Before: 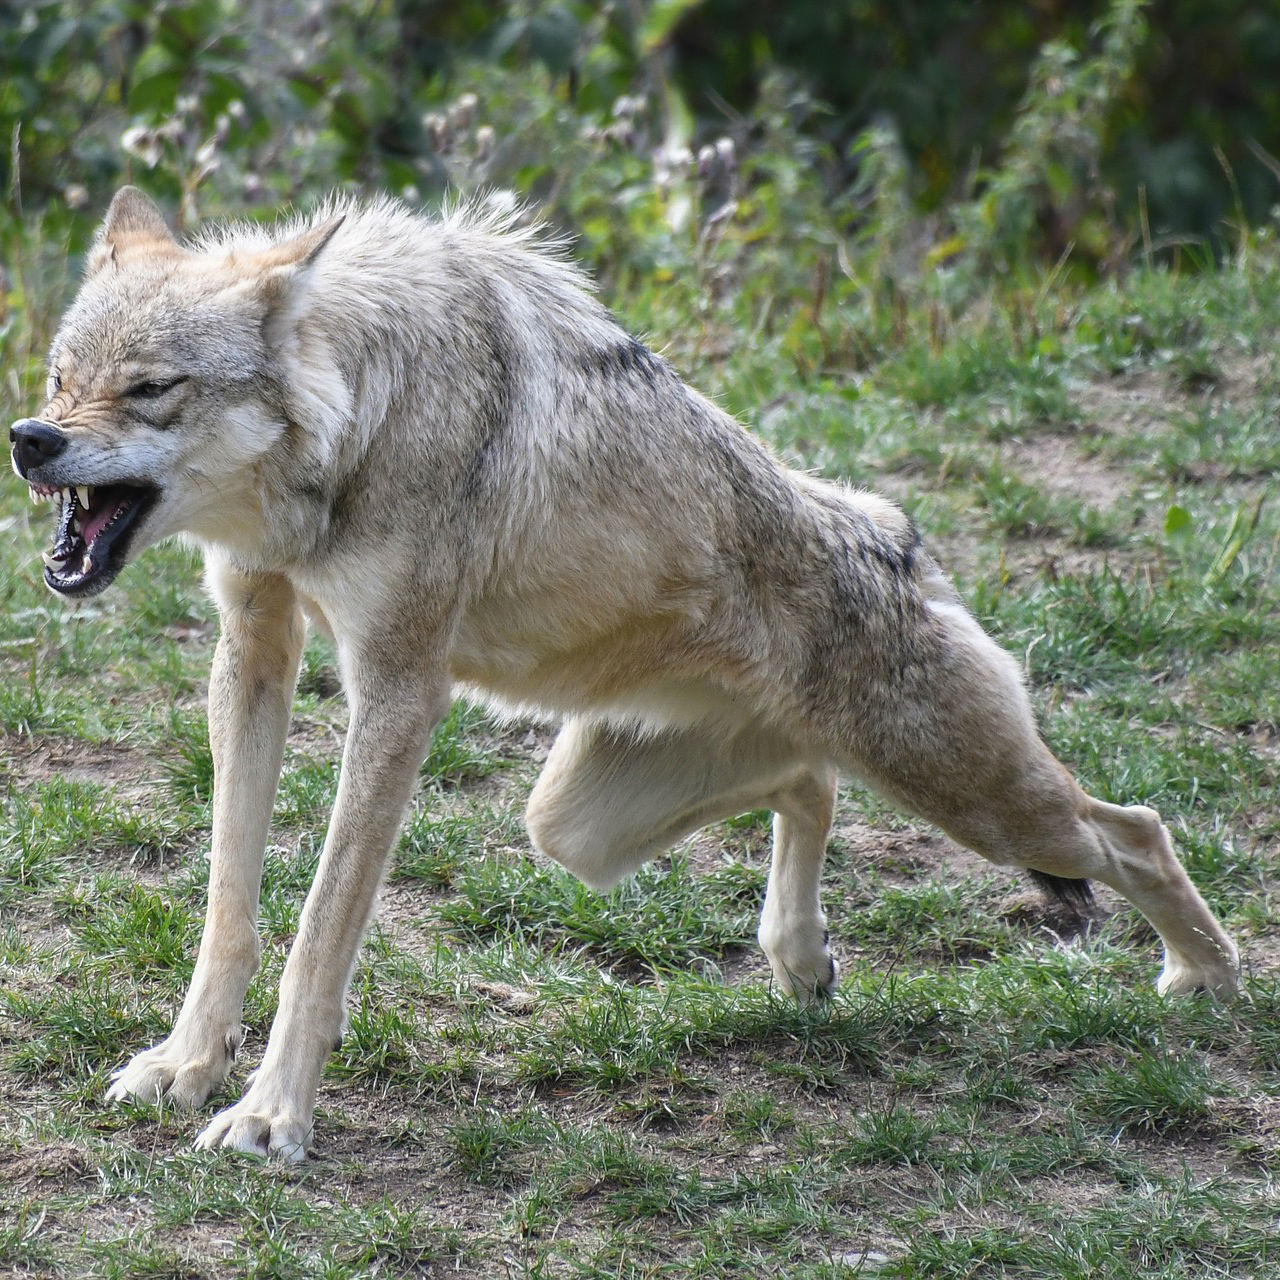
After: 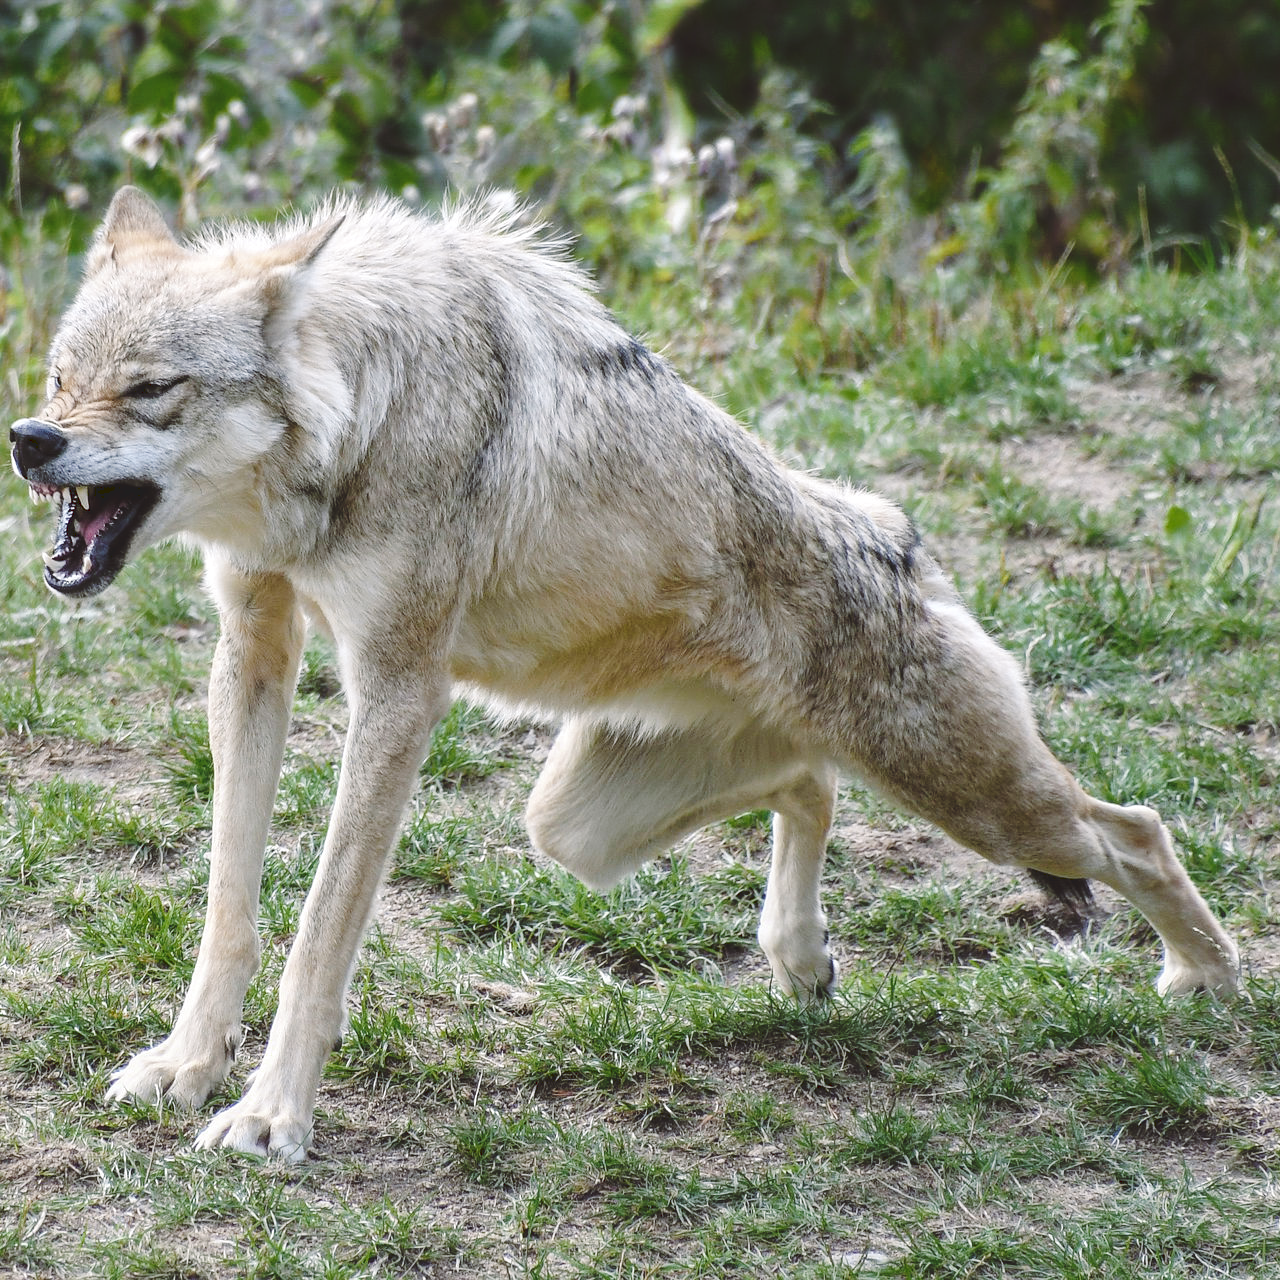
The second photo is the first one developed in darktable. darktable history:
tone curve: curves: ch0 [(0, 0) (0.003, 0.112) (0.011, 0.115) (0.025, 0.111) (0.044, 0.114) (0.069, 0.126) (0.1, 0.144) (0.136, 0.164) (0.177, 0.196) (0.224, 0.249) (0.277, 0.316) (0.335, 0.401) (0.399, 0.487) (0.468, 0.571) (0.543, 0.647) (0.623, 0.728) (0.709, 0.795) (0.801, 0.866) (0.898, 0.933) (1, 1)], preserve colors none
color look up table: target L [98.13, 91.35, 84.81, 74, 74.19, 78.51, 61.7, 56.83, 45.54, 52.75, 32.42, 16.88, 200.74, 102.65, 86.83, 73.1, 63.15, 60.44, 56.09, 56.05, 51.85, 47.94, 45.02, 39.12, 29.56, 28.73, 21.31, 2.647, 80.98, 84.94, 73.9, 62.7, 61.37, 61.85, 61.16, 68.45, 62.68, 37.96, 37.43, 39.03, 26, 30.87, 24.81, 2.292, 89.22, 71.1, 51.79, 48.82, 28.05], target a [-22.16, -21.8, -42.84, -32.13, -50.79, -19.83, -52.21, -8.423, -32.56, -8.513, -21.28, -15.99, 0, 0, 5.188, 18.98, 40.13, 24.62, 50.48, 25.35, 52.96, 25.49, 68.78, 57.57, 5.428, 0.707, 33.44, 18.42, 9.568, 19.81, 40.97, 41.31, 8.142, 57.38, 60.48, 14.92, 27.49, 52.67, 14.48, 40.56, 30.01, 22.92, 27.77, 16.37, -28.26, -6.48, -32.29, -7.22, -7.984], target b [35.09, 62.04, 13.23, 31.86, 31.23, 2.811, 52.27, 31.18, 41.8, 6.503, 36.53, 13.38, 0, -0.002, 11.52, 76.38, 54.23, 33.22, 60.07, 15.25, 32, 49.59, 31.48, 57.81, 15.02, 41.78, 36.22, 3.954, -0.615, -18.27, -33.98, 0.35, -12.65, -2.752, -23.53, -42.15, -52.33, -7.62, -30.67, -49.53, -2.602, -61.85, -38.64, -9.201, -19.53, -35.61, 3.942, -29.66, -9.854], num patches 49
